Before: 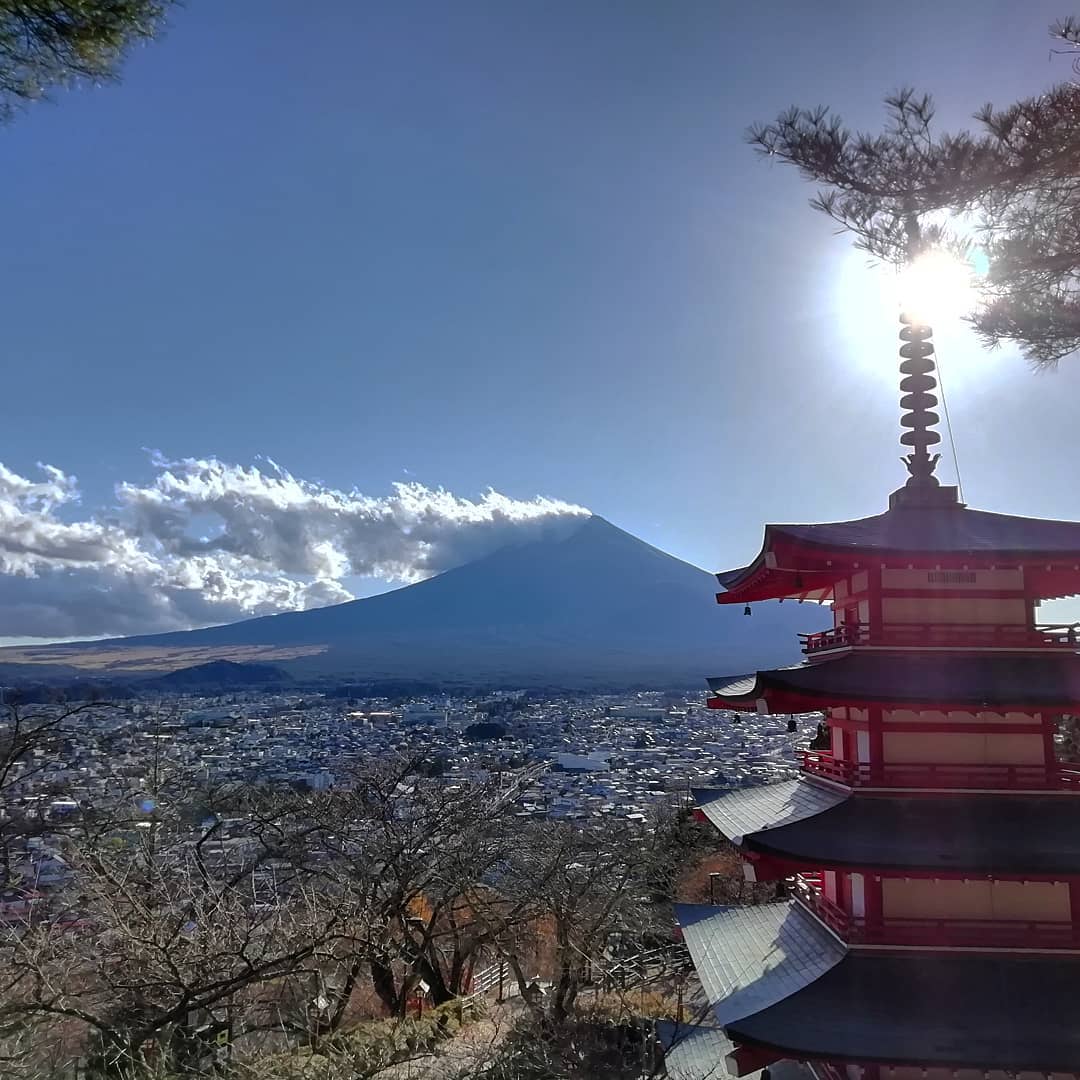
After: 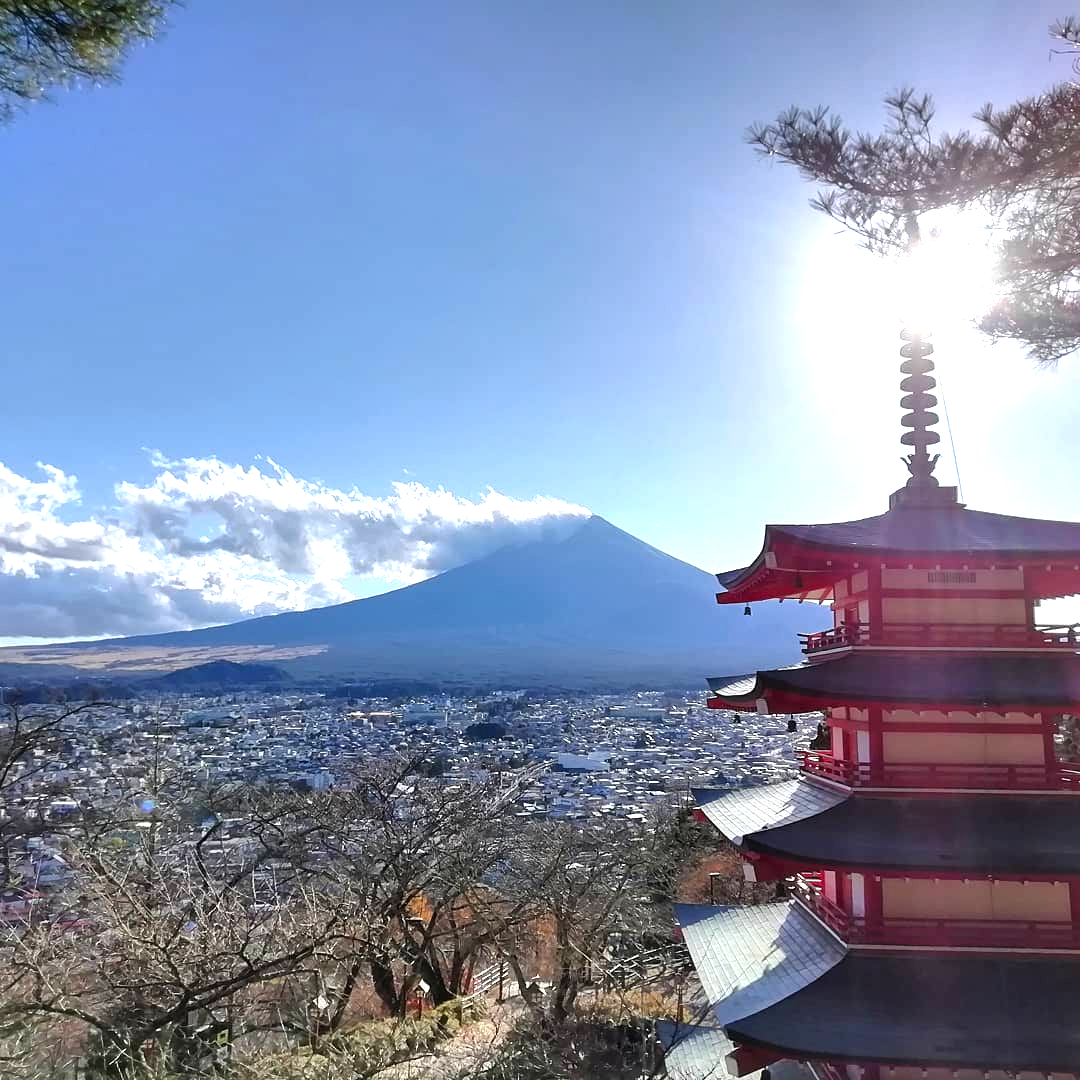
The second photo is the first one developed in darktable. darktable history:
exposure: black level correction 0, exposure 1.123 EV, compensate exposure bias true, compensate highlight preservation false
